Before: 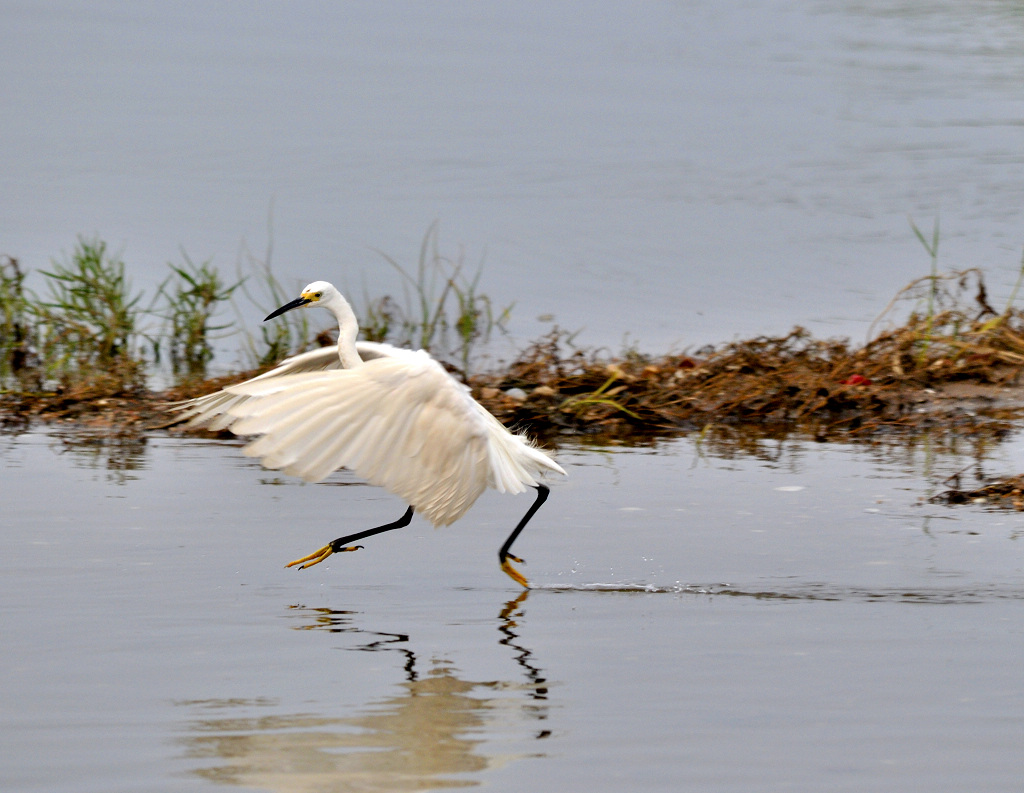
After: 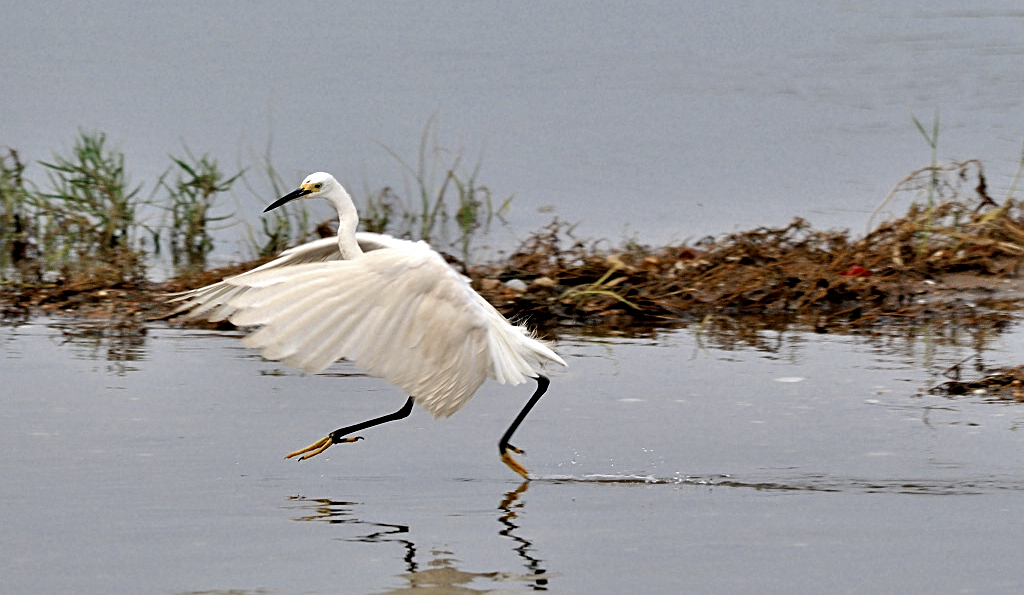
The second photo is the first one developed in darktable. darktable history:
color zones: curves: ch0 [(0, 0.5) (0.125, 0.4) (0.25, 0.5) (0.375, 0.4) (0.5, 0.4) (0.625, 0.35) (0.75, 0.35) (0.875, 0.5)]; ch1 [(0, 0.35) (0.125, 0.45) (0.25, 0.35) (0.375, 0.35) (0.5, 0.35) (0.625, 0.35) (0.75, 0.45) (0.875, 0.35)]; ch2 [(0, 0.6) (0.125, 0.5) (0.25, 0.5) (0.375, 0.6) (0.5, 0.6) (0.625, 0.5) (0.75, 0.5) (0.875, 0.5)]
crop: top 13.746%, bottom 11.118%
sharpen: on, module defaults
